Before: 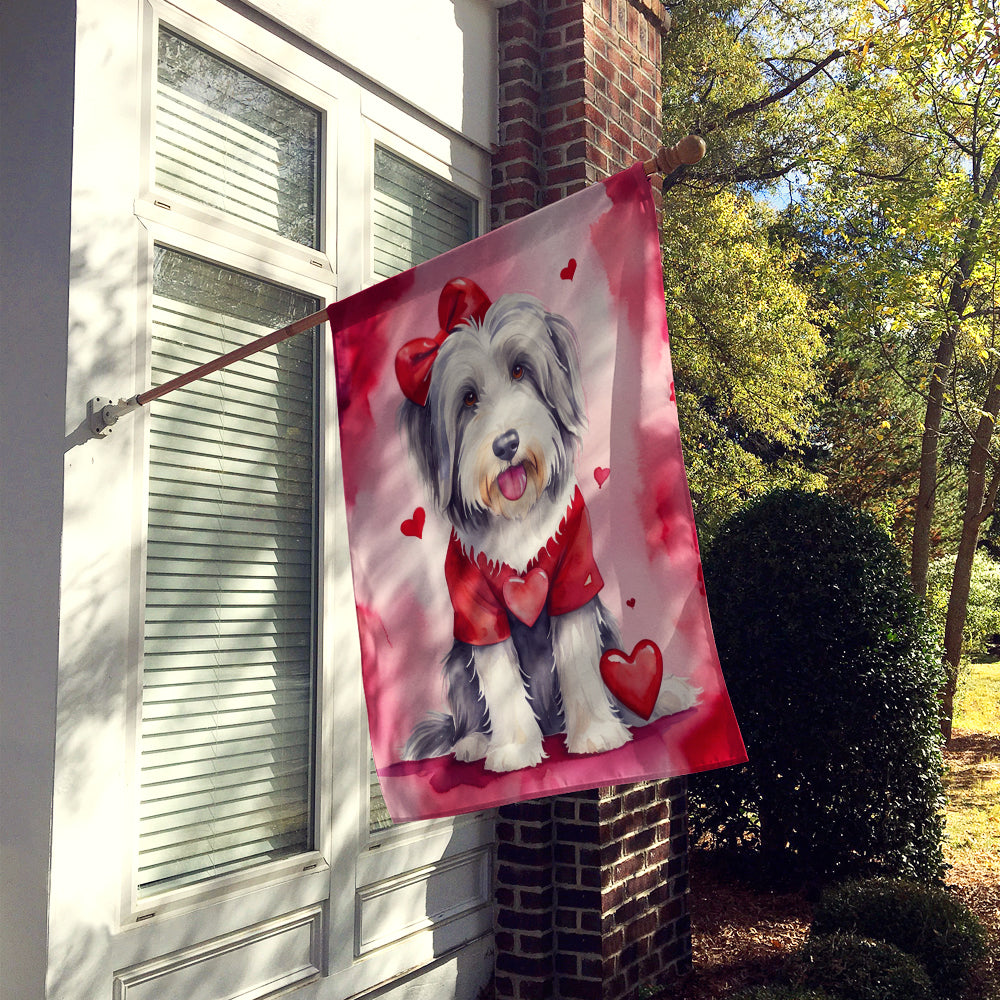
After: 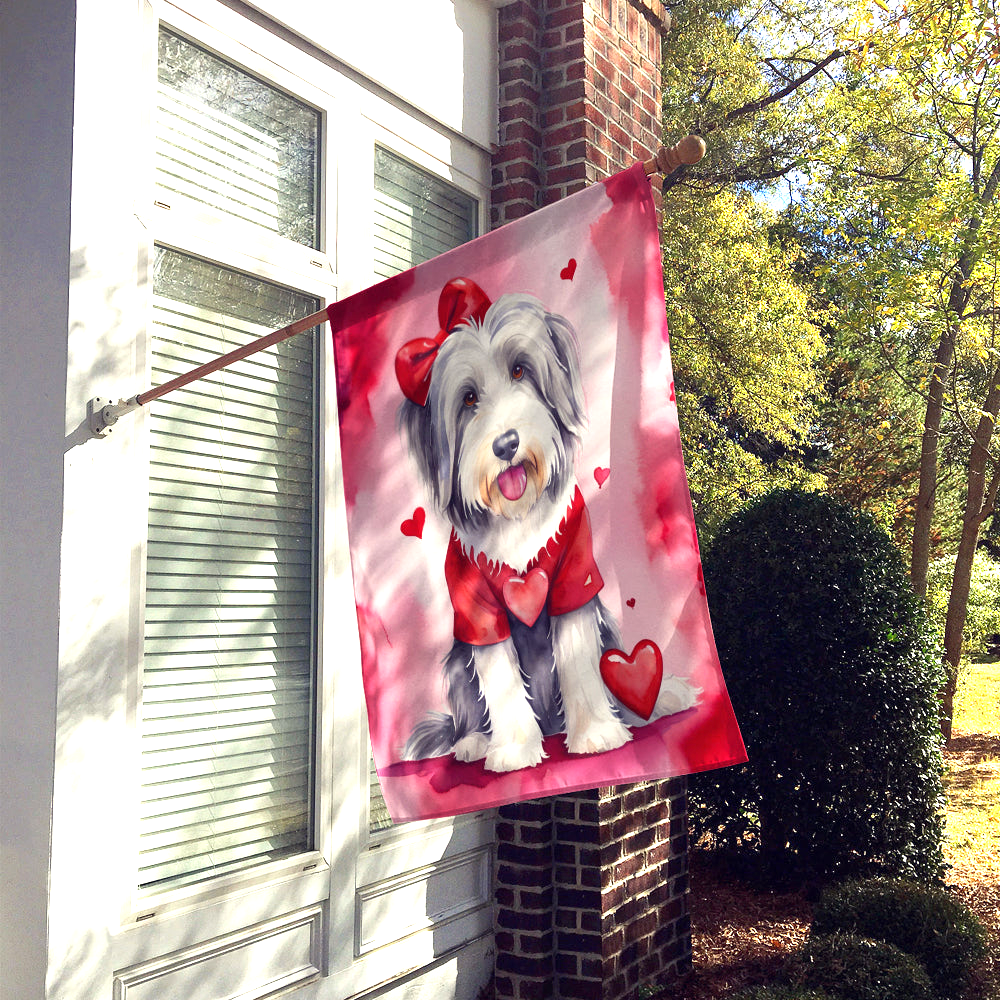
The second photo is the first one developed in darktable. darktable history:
exposure: exposure 0.733 EV, compensate highlight preservation false
